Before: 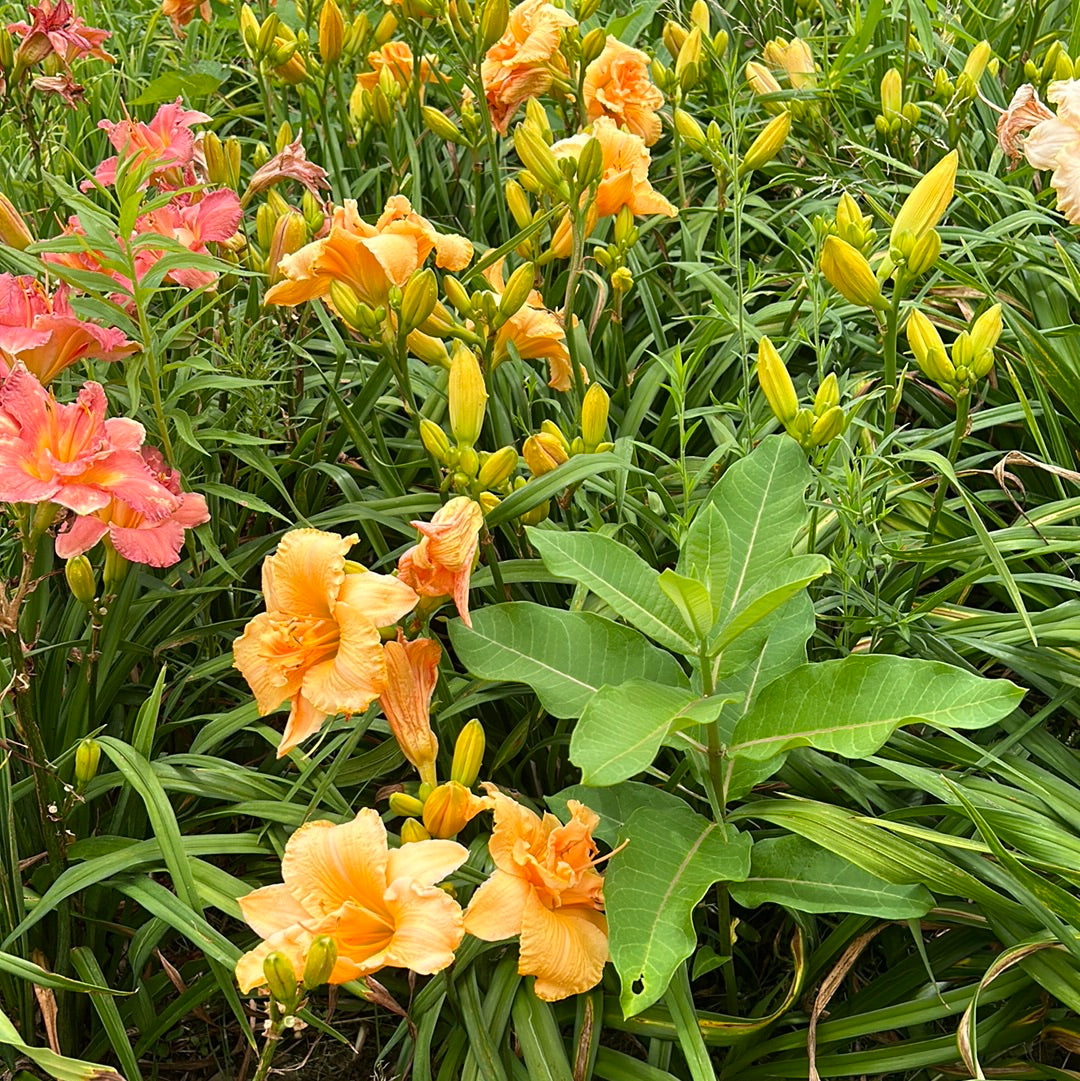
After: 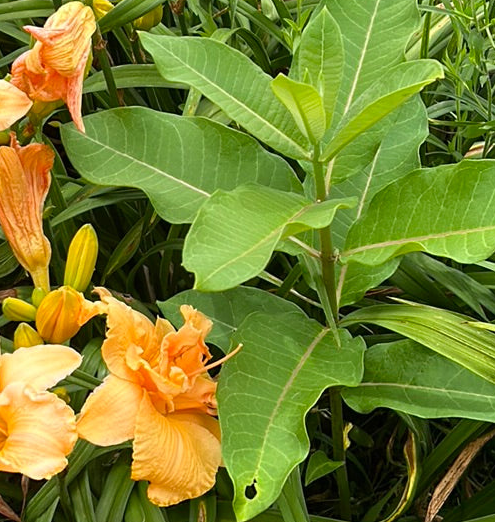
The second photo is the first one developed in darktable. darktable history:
crop: left 35.894%, top 45.853%, right 18.211%, bottom 5.857%
exposure: compensate highlight preservation false
